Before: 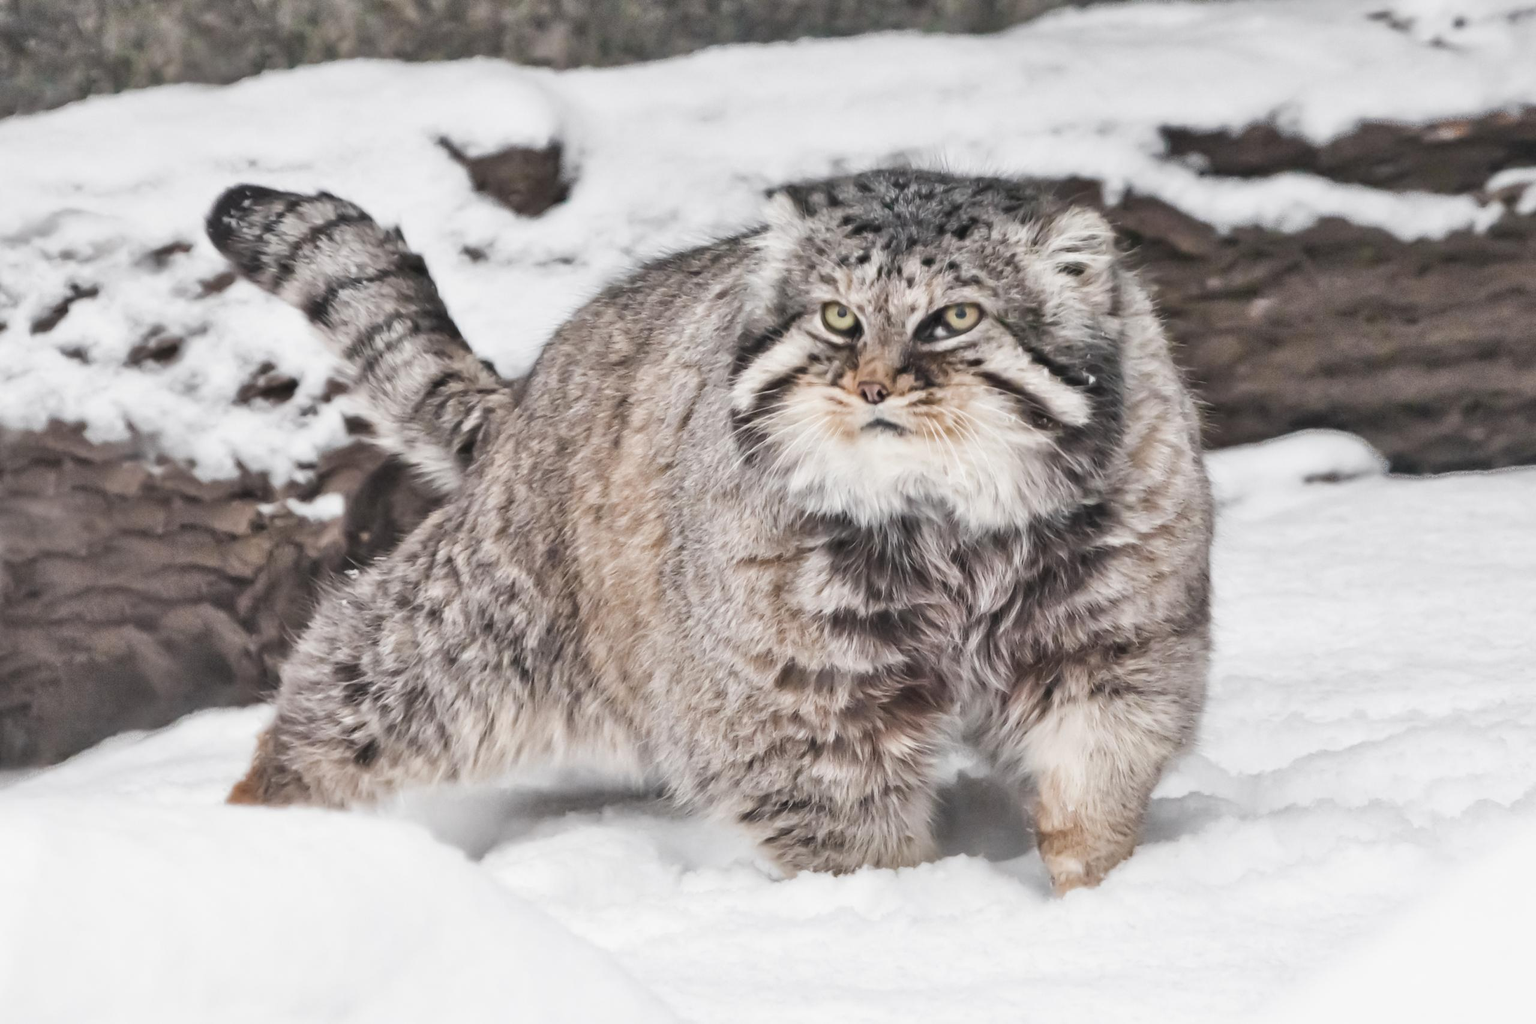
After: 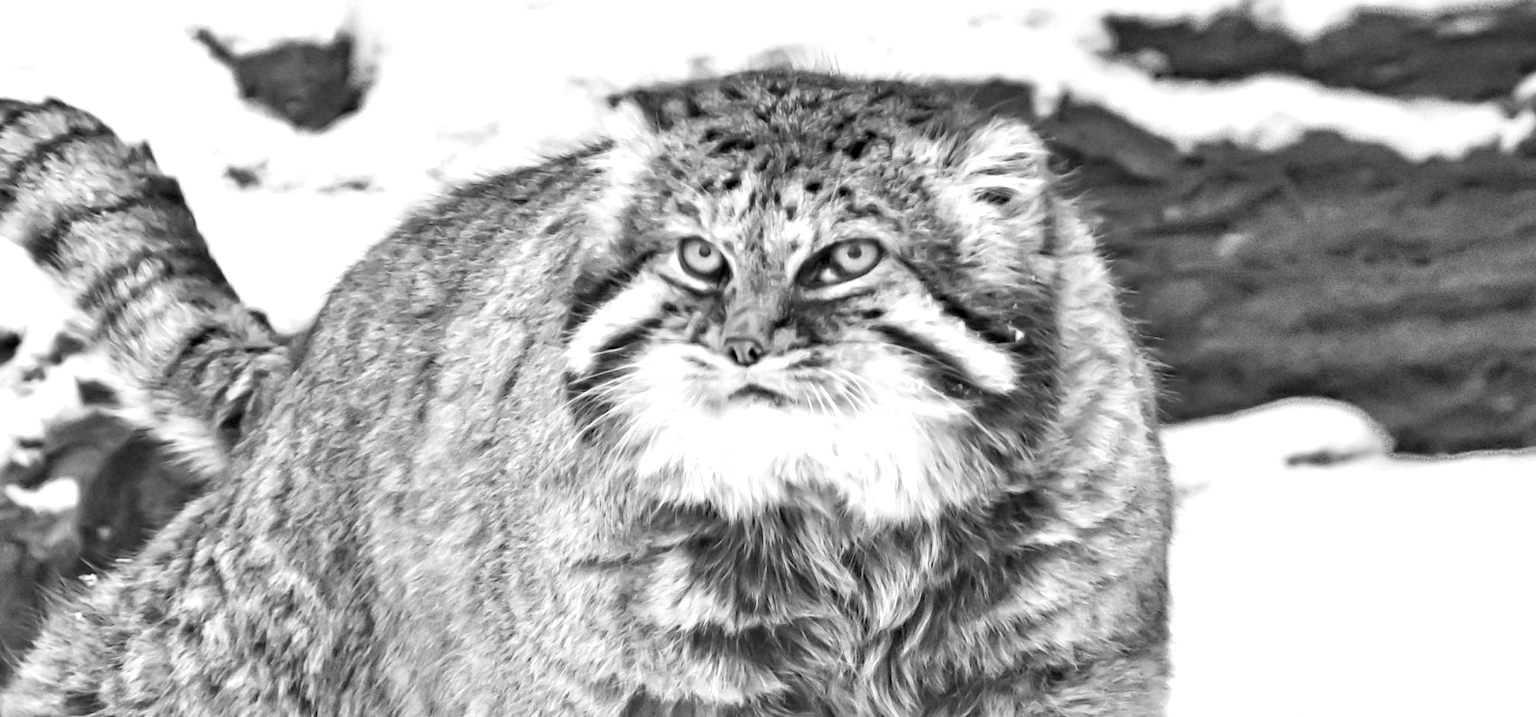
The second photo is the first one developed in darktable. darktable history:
exposure: black level correction 0.001, exposure 0.675 EV, compensate highlight preservation false
color correction: highlights a* -15.58, highlights b* 40, shadows a* -40, shadows b* -26.18
monochrome: on, module defaults
haze removal: strength 0.29, distance 0.25, compatibility mode true, adaptive false
crop: left 18.38%, top 11.092%, right 2.134%, bottom 33.217%
